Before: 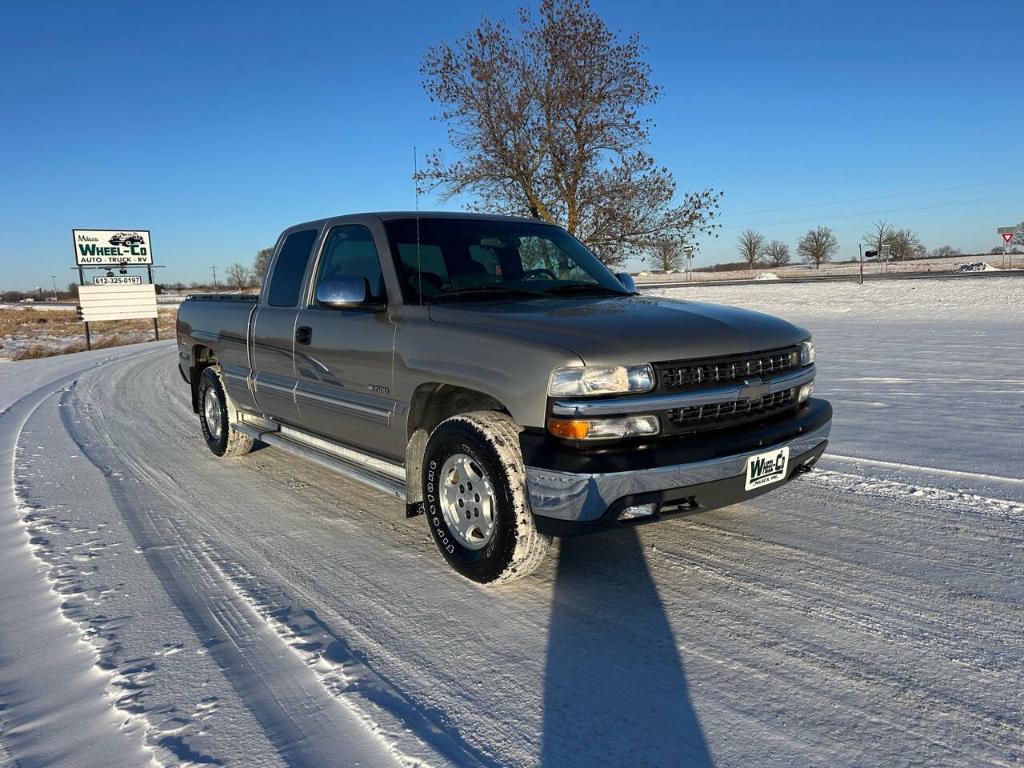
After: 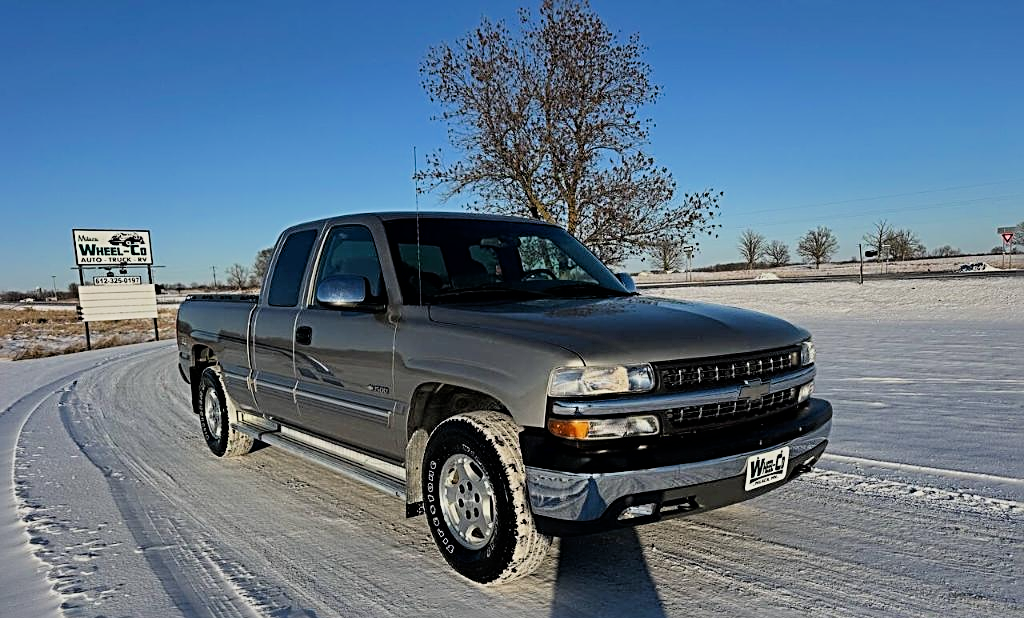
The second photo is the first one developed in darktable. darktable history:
sharpen: radius 3.044, amount 0.757
crop: bottom 19.529%
shadows and highlights: shadows 20.91, highlights -81.14, soften with gaussian
filmic rgb: black relative exposure -7.65 EV, white relative exposure 4.56 EV, hardness 3.61, color science v6 (2022), iterations of high-quality reconstruction 0
